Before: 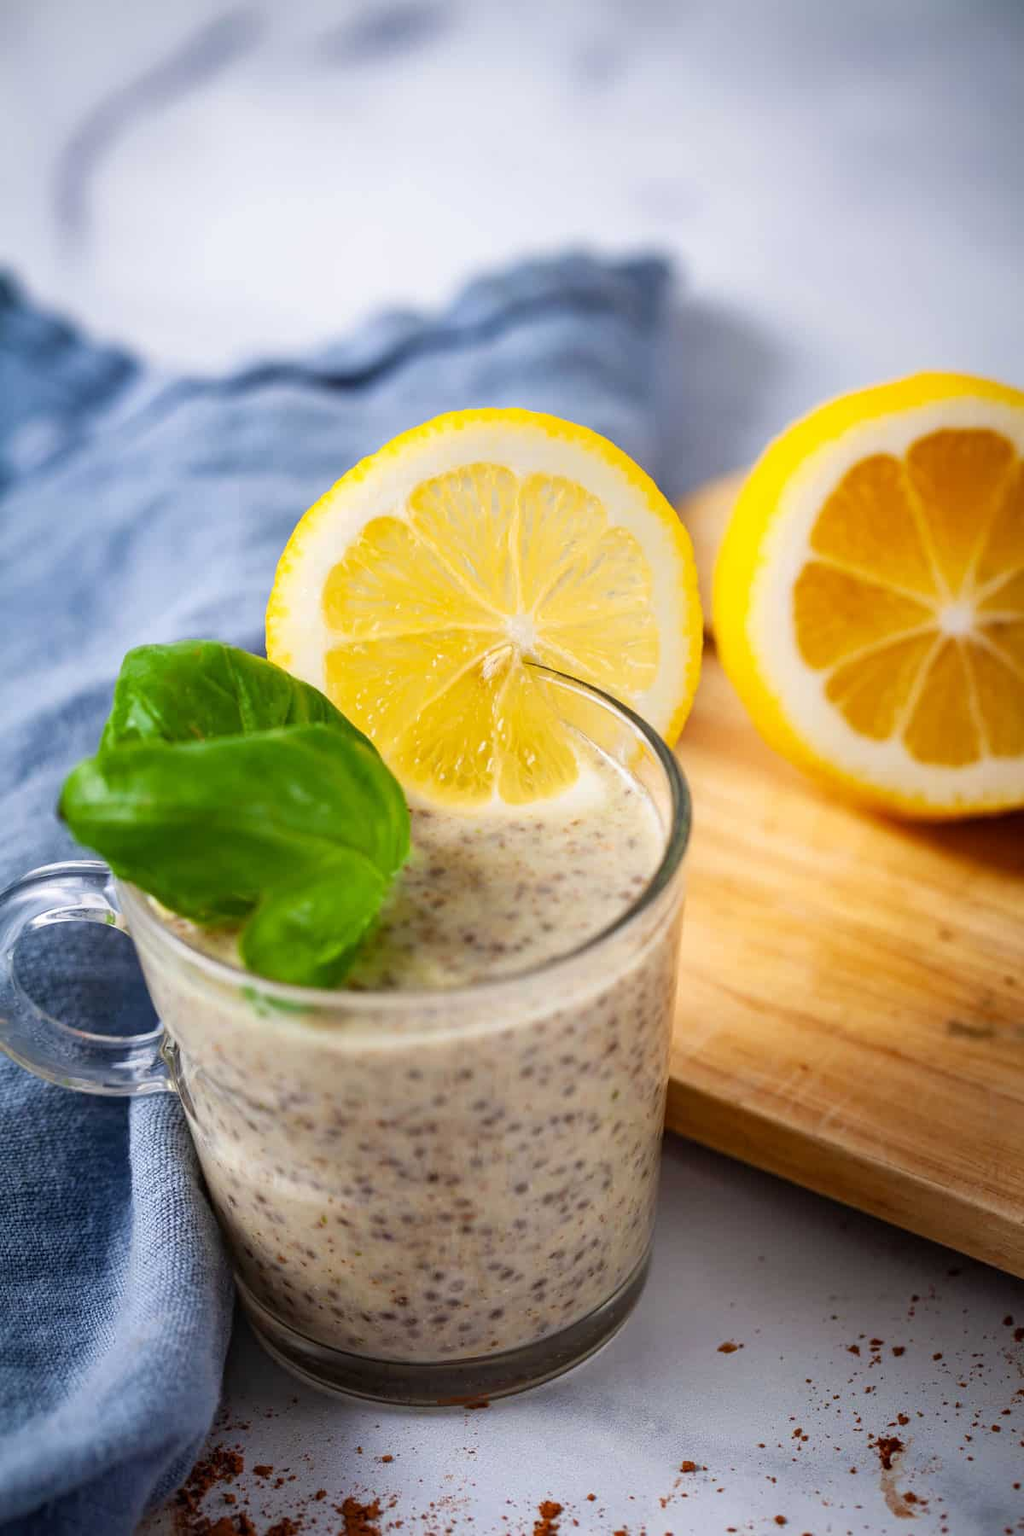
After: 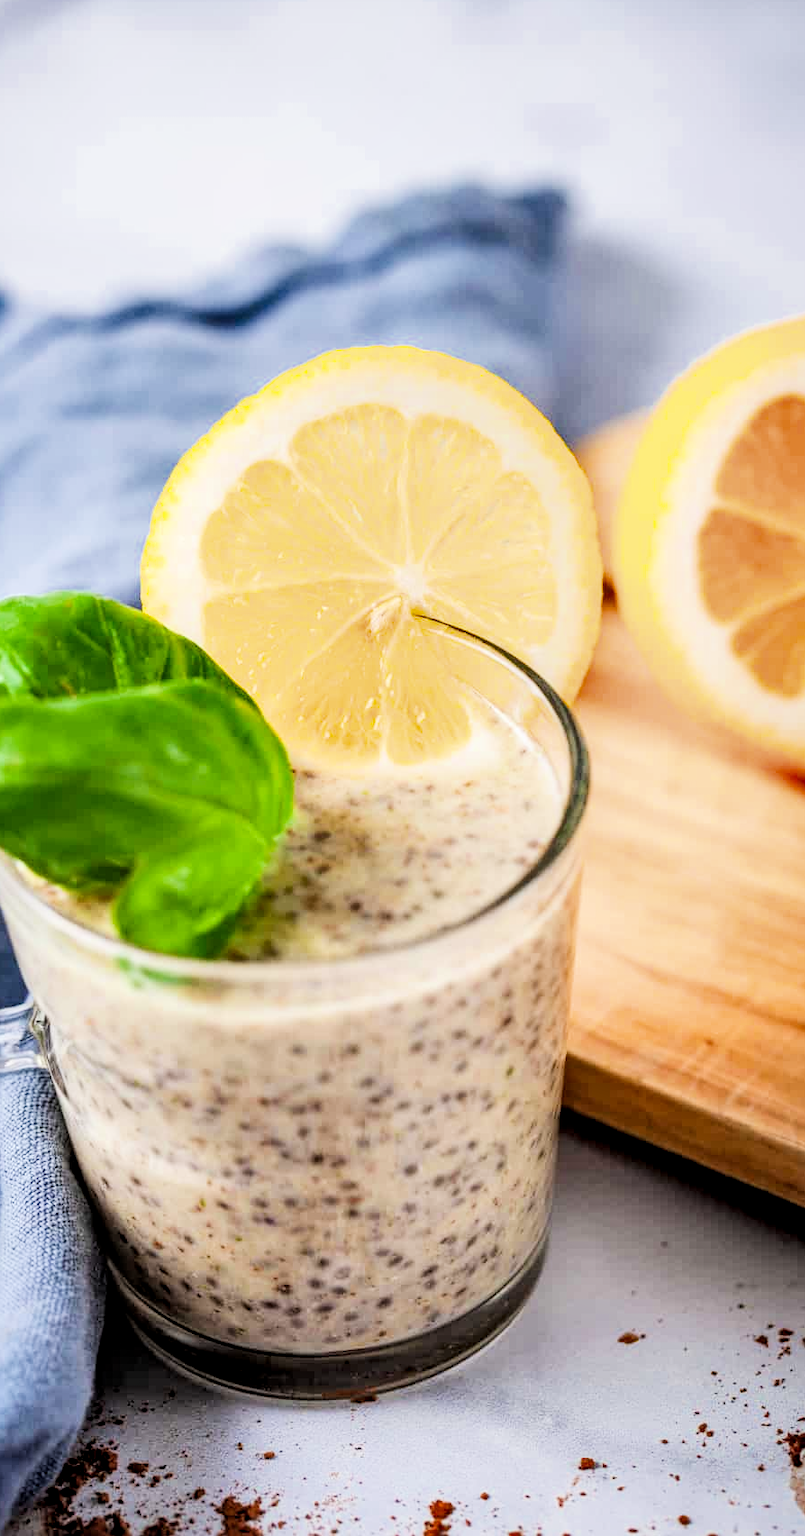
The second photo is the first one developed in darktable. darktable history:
crop and rotate: left 12.947%, top 5.253%, right 12.523%
filmic rgb: black relative exposure -7.5 EV, white relative exposure 4.99 EV, hardness 3.32, contrast 1.297
tone equalizer: -8 EV -0.446 EV, -7 EV -0.423 EV, -6 EV -0.346 EV, -5 EV -0.259 EV, -3 EV 0.206 EV, -2 EV 0.313 EV, -1 EV 0.365 EV, +0 EV 0.423 EV
local contrast: detail 130%
shadows and highlights: shadows 47.33, highlights -42.72, soften with gaussian
exposure: black level correction 0, exposure 0.694 EV, compensate highlight preservation false
